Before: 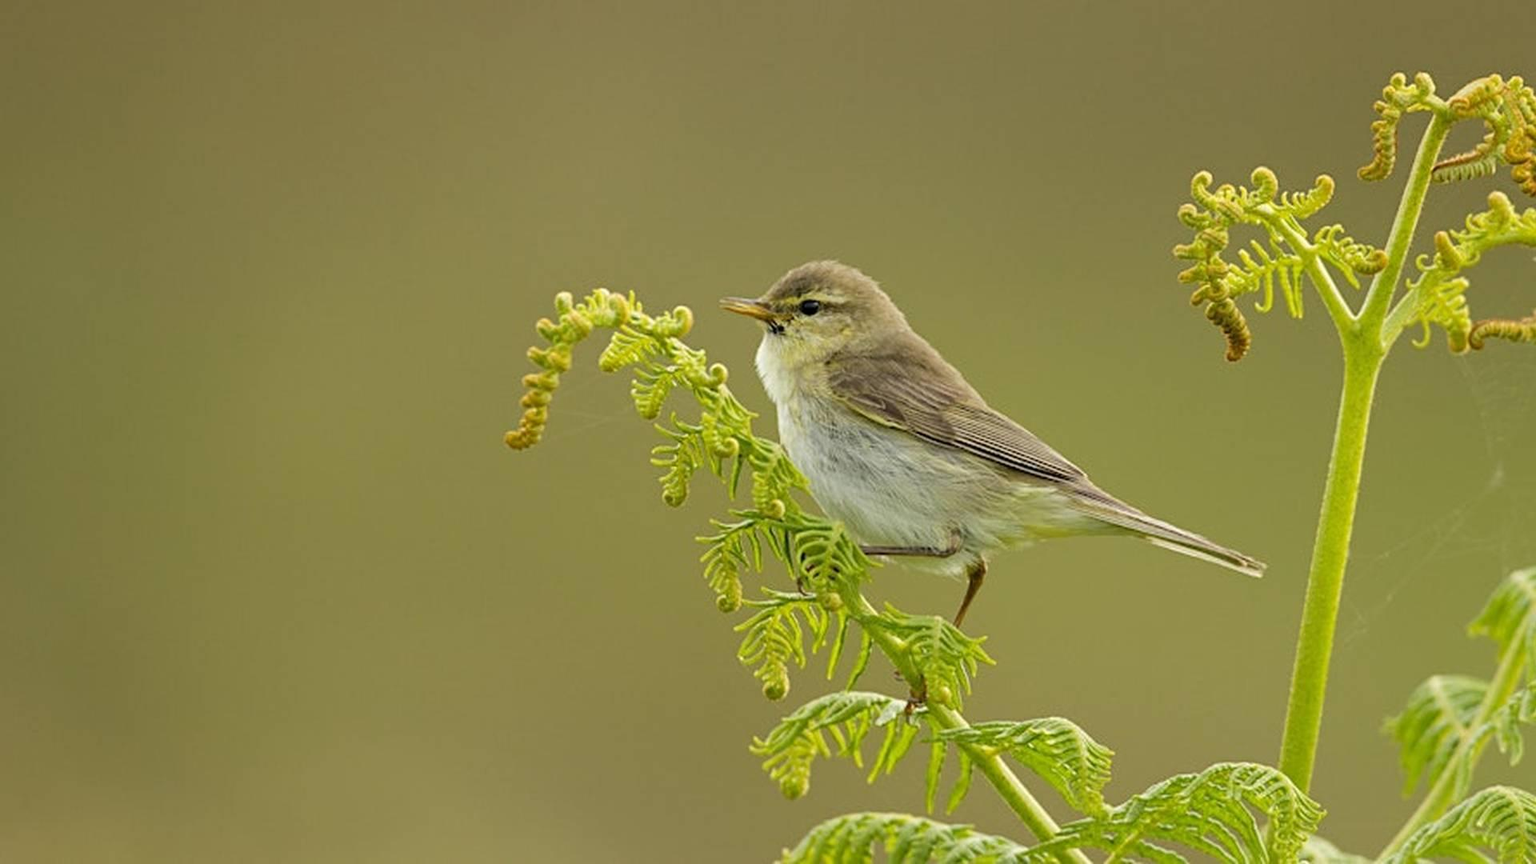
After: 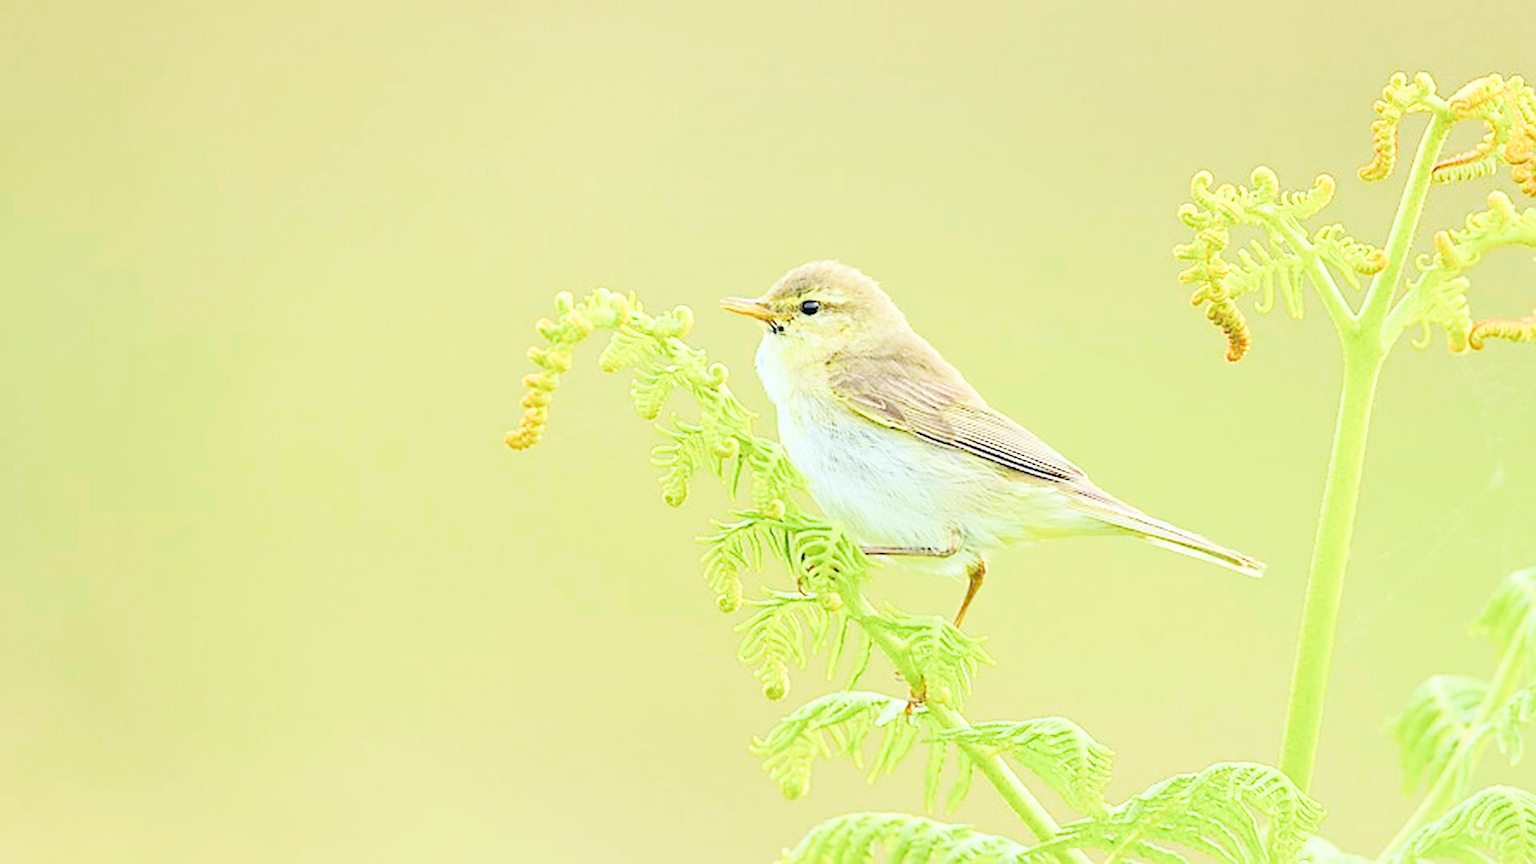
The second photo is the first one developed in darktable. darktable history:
sharpen: on, module defaults
white balance: red 0.931, blue 1.11
filmic rgb: middle gray luminance 3.44%, black relative exposure -5.92 EV, white relative exposure 6.33 EV, threshold 6 EV, dynamic range scaling 22.4%, target black luminance 0%, hardness 2.33, latitude 45.85%, contrast 0.78, highlights saturation mix 100%, shadows ↔ highlights balance 0.033%, add noise in highlights 0, preserve chrominance max RGB, color science v3 (2019), use custom middle-gray values true, iterations of high-quality reconstruction 0, contrast in highlights soft, enable highlight reconstruction true
exposure: black level correction 0, exposure 1.45 EV, compensate exposure bias true, compensate highlight preservation false
